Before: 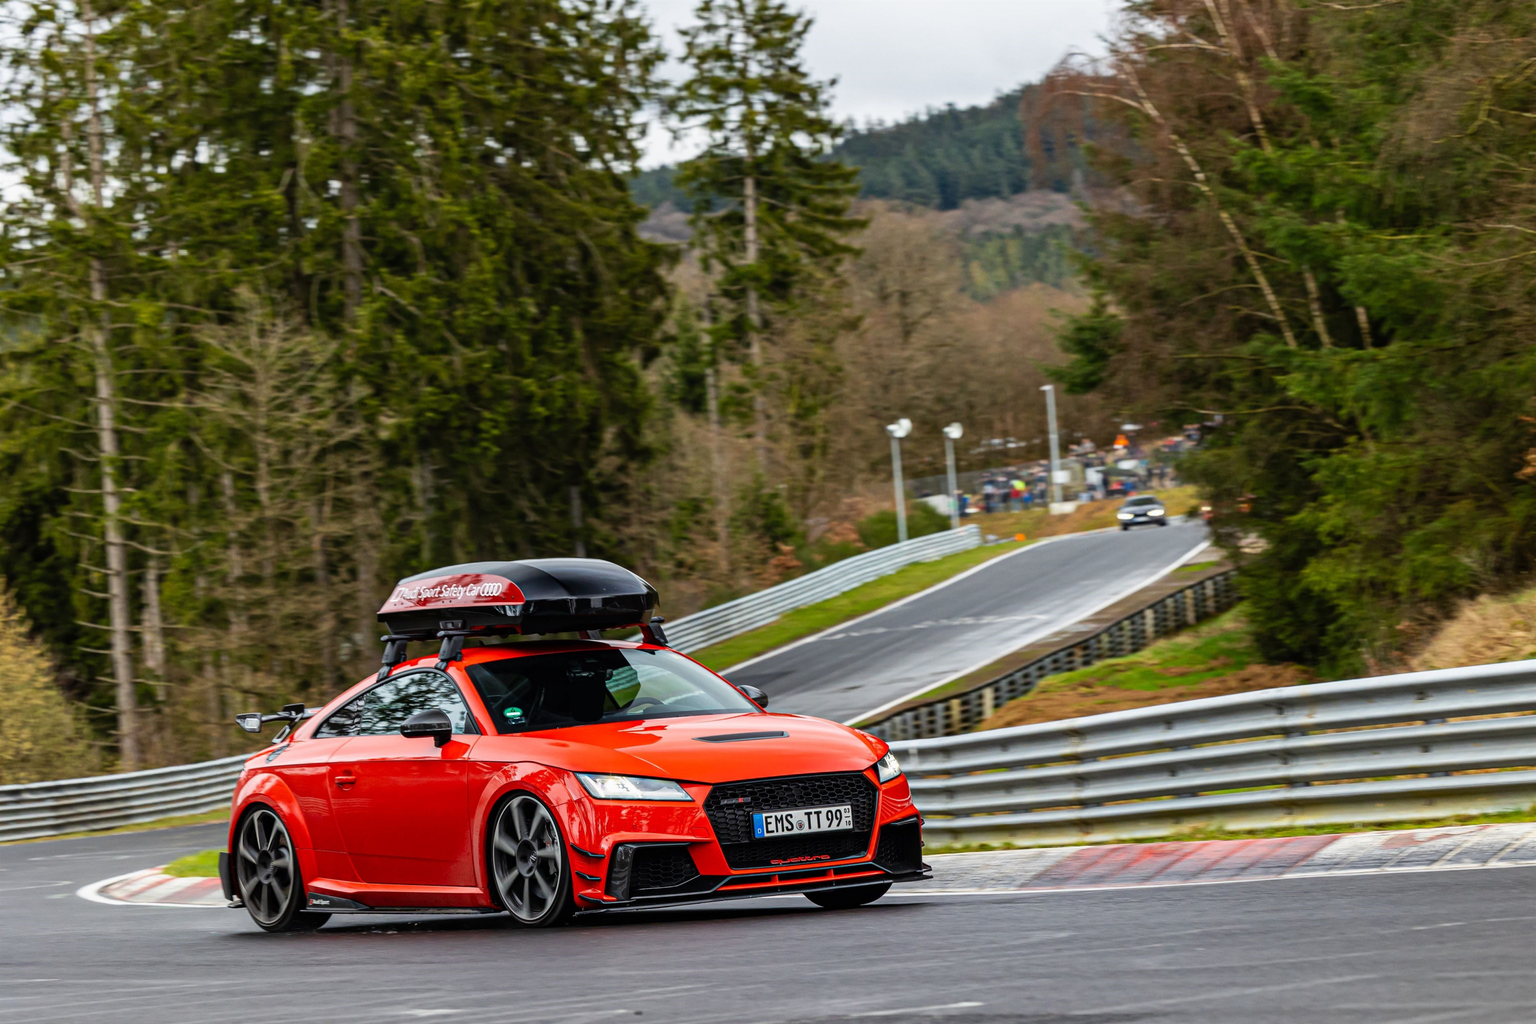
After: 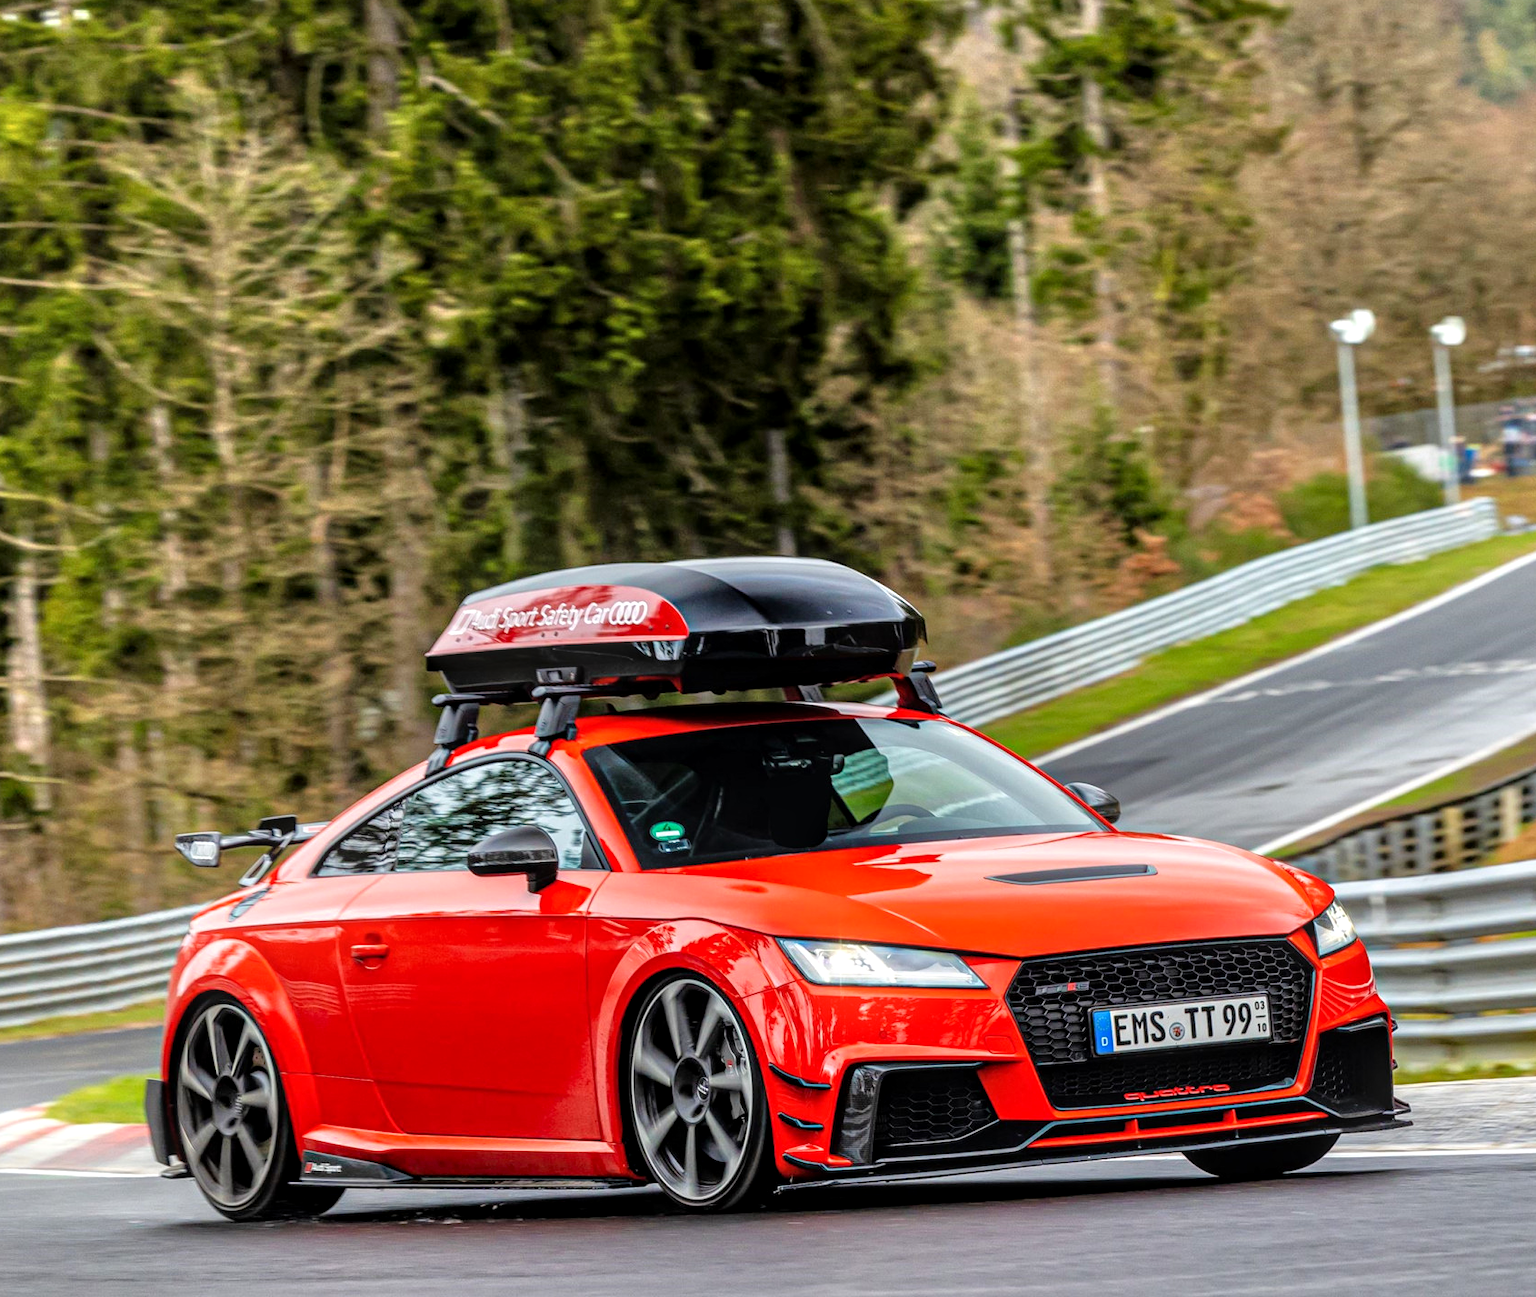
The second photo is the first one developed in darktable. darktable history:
crop: left 8.966%, top 23.852%, right 34.699%, bottom 4.703%
local contrast: on, module defaults
tone equalizer: -7 EV 0.15 EV, -6 EV 0.6 EV, -5 EV 1.15 EV, -4 EV 1.33 EV, -3 EV 1.15 EV, -2 EV 0.6 EV, -1 EV 0.15 EV, mask exposure compensation -0.5 EV
bloom: size 9%, threshold 100%, strength 7%
